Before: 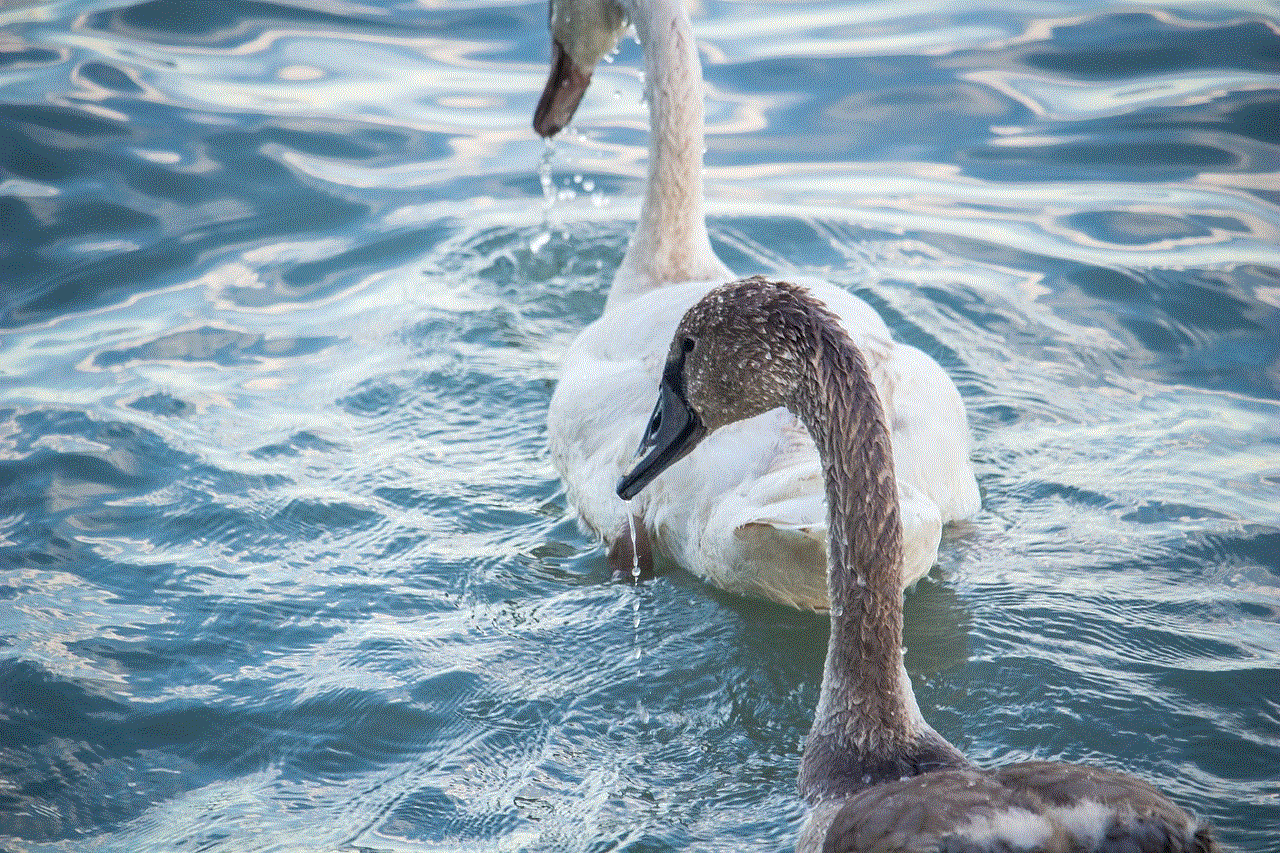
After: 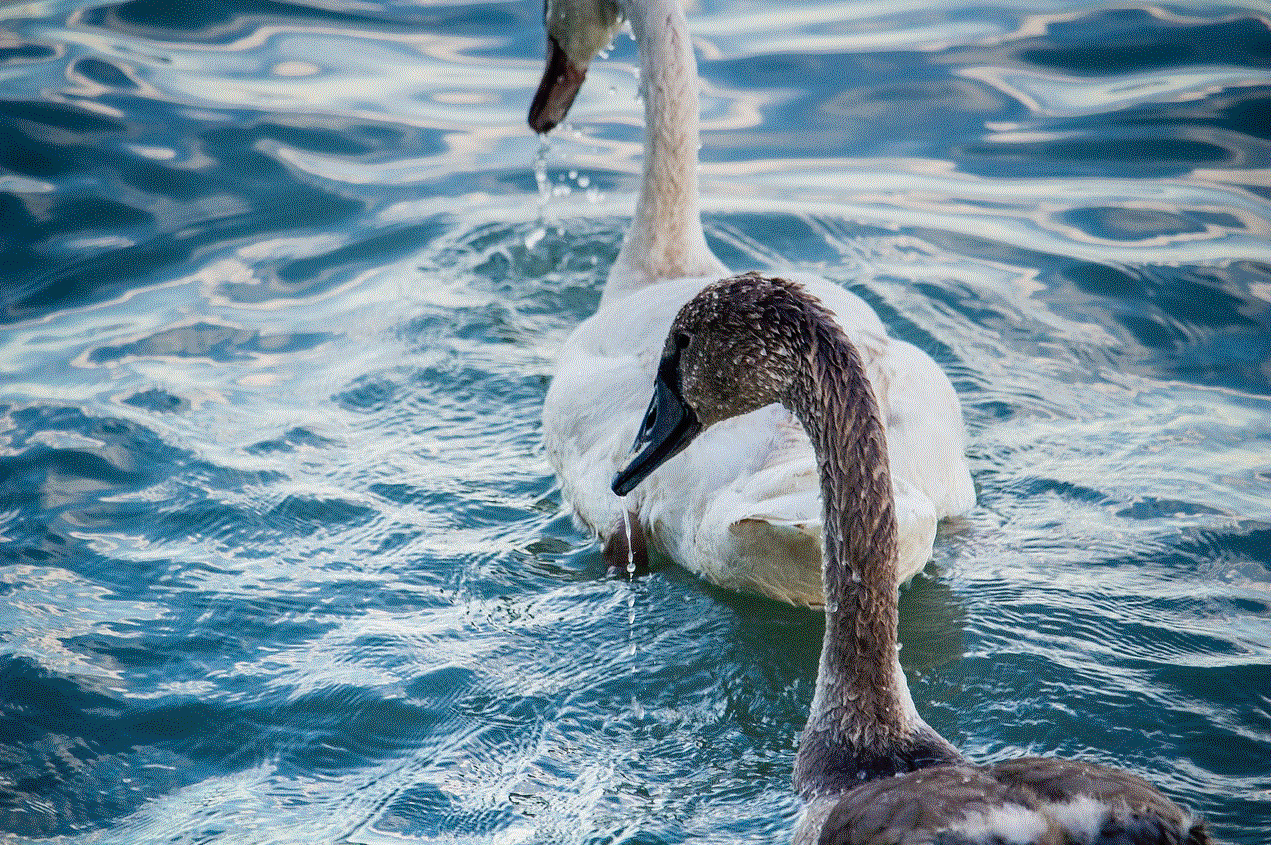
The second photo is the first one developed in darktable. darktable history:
crop: left 0.434%, top 0.485%, right 0.244%, bottom 0.386%
filmic rgb: black relative exposure -8.7 EV, white relative exposure 2.7 EV, threshold 3 EV, target black luminance 0%, hardness 6.25, latitude 76.53%, contrast 1.326, shadows ↔ highlights balance -0.349%, preserve chrominance no, color science v4 (2020), enable highlight reconstruction true
graduated density: rotation 5.63°, offset 76.9
